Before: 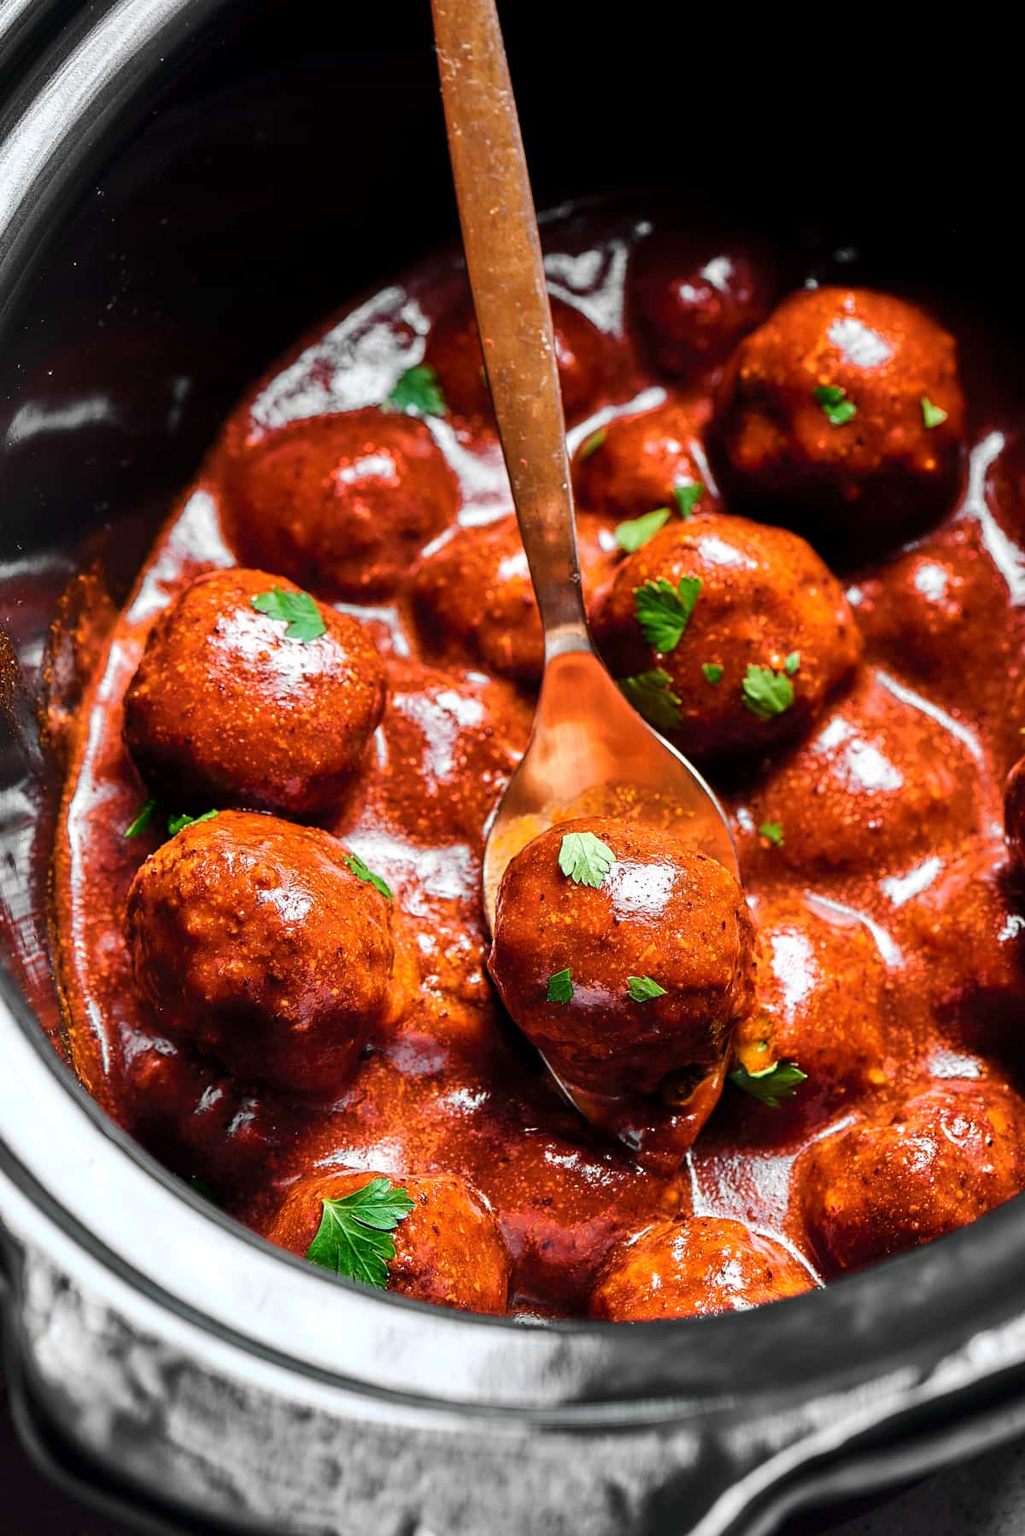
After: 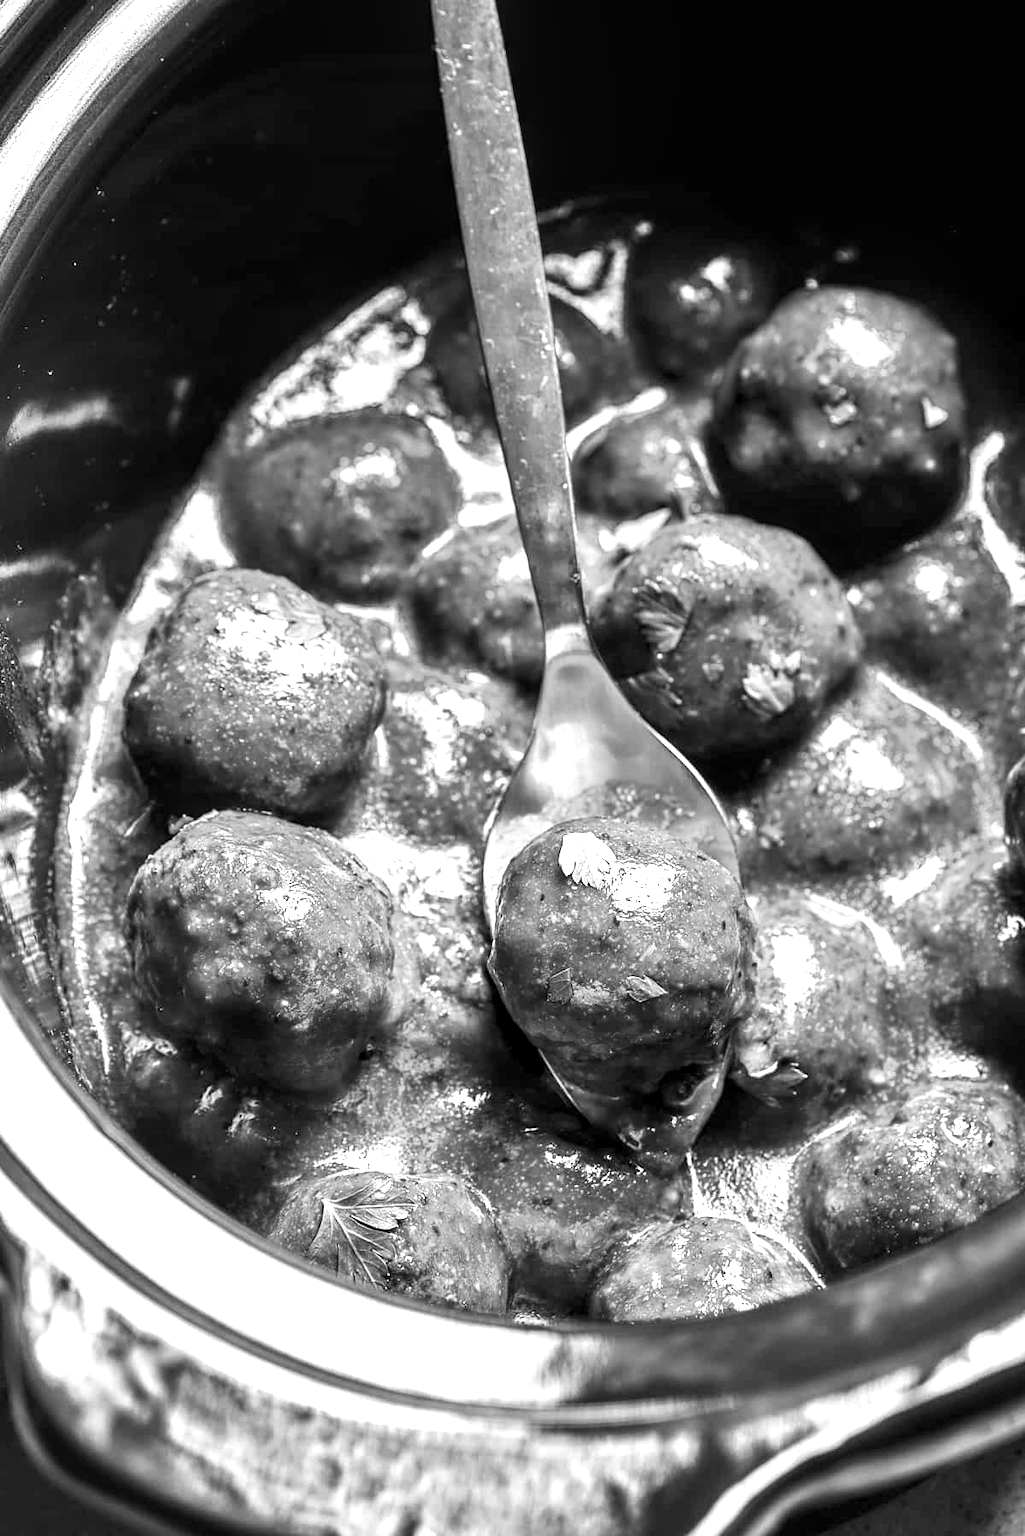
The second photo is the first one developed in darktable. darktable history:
local contrast: detail 130%
exposure: exposure 0.95 EV, compensate highlight preservation false
monochrome: a 1.94, b -0.638
